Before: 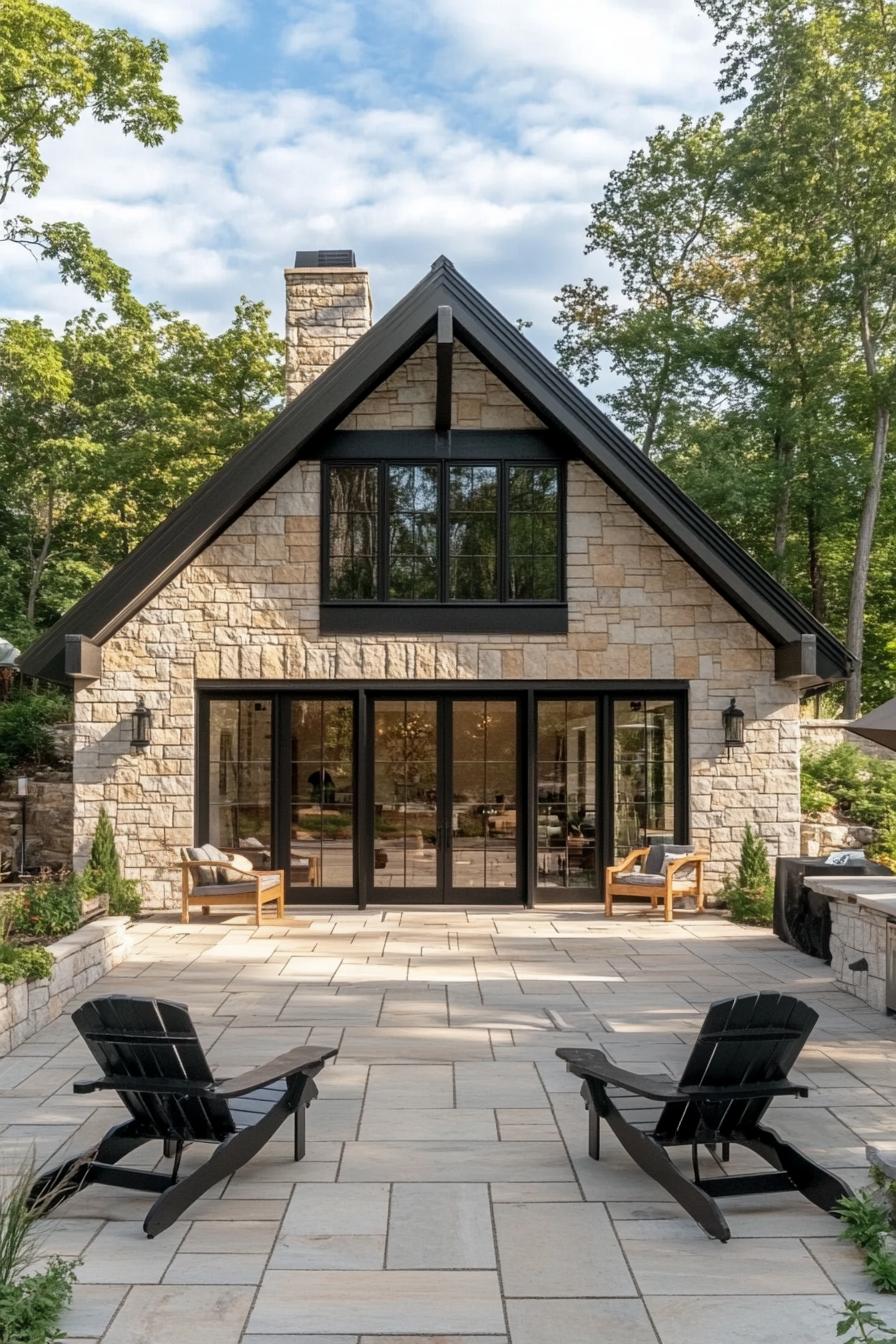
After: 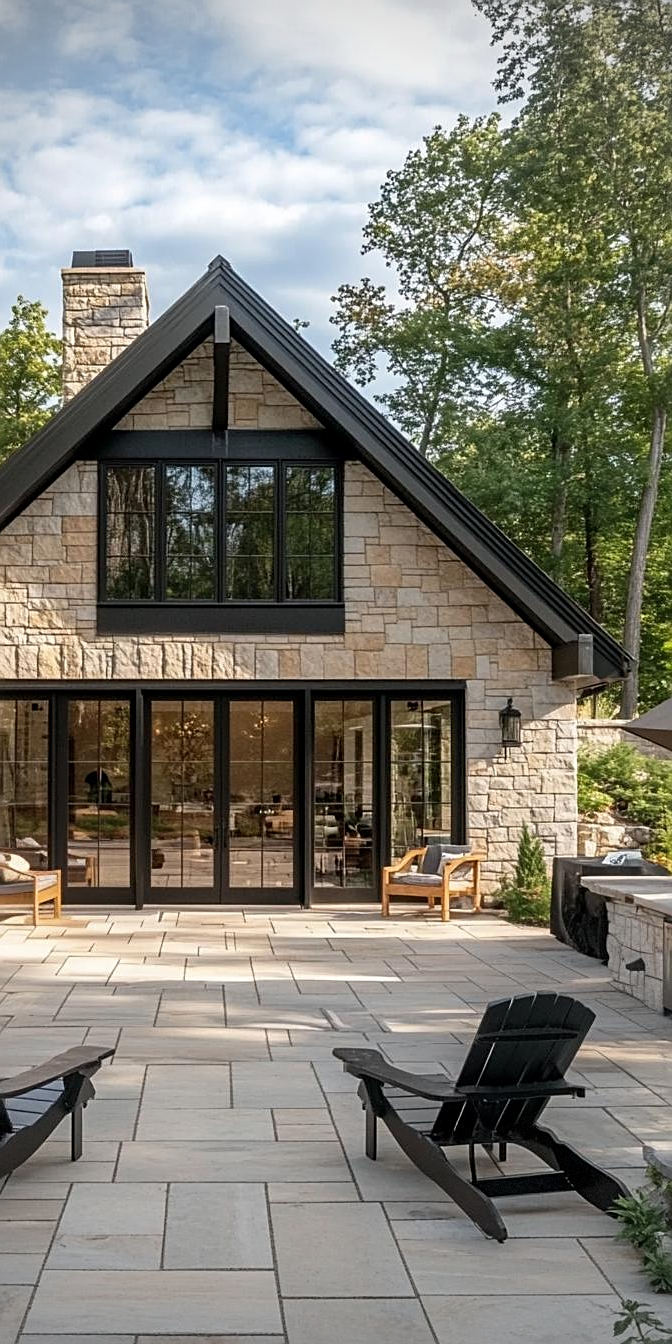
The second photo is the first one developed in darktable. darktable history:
sharpen: on, module defaults
vignetting: fall-off start 71.79%, brightness -0.445, saturation -0.691, dithering 8-bit output, unbound false
crop and rotate: left 24.922%
